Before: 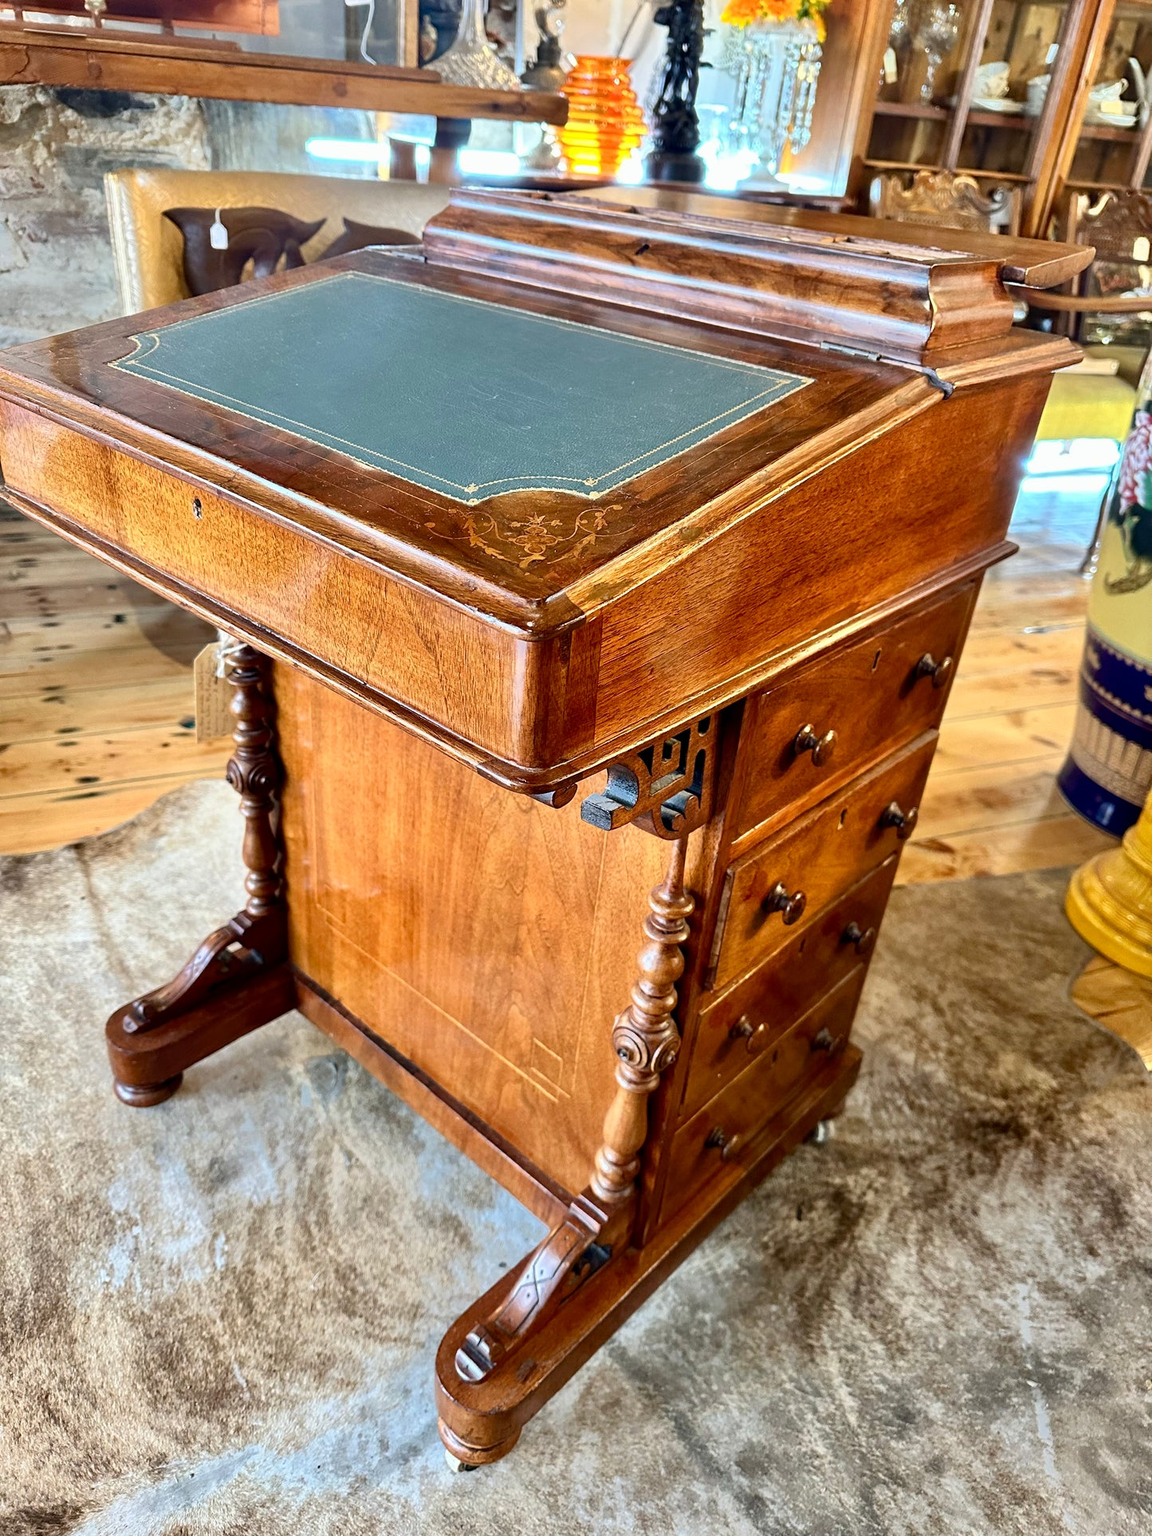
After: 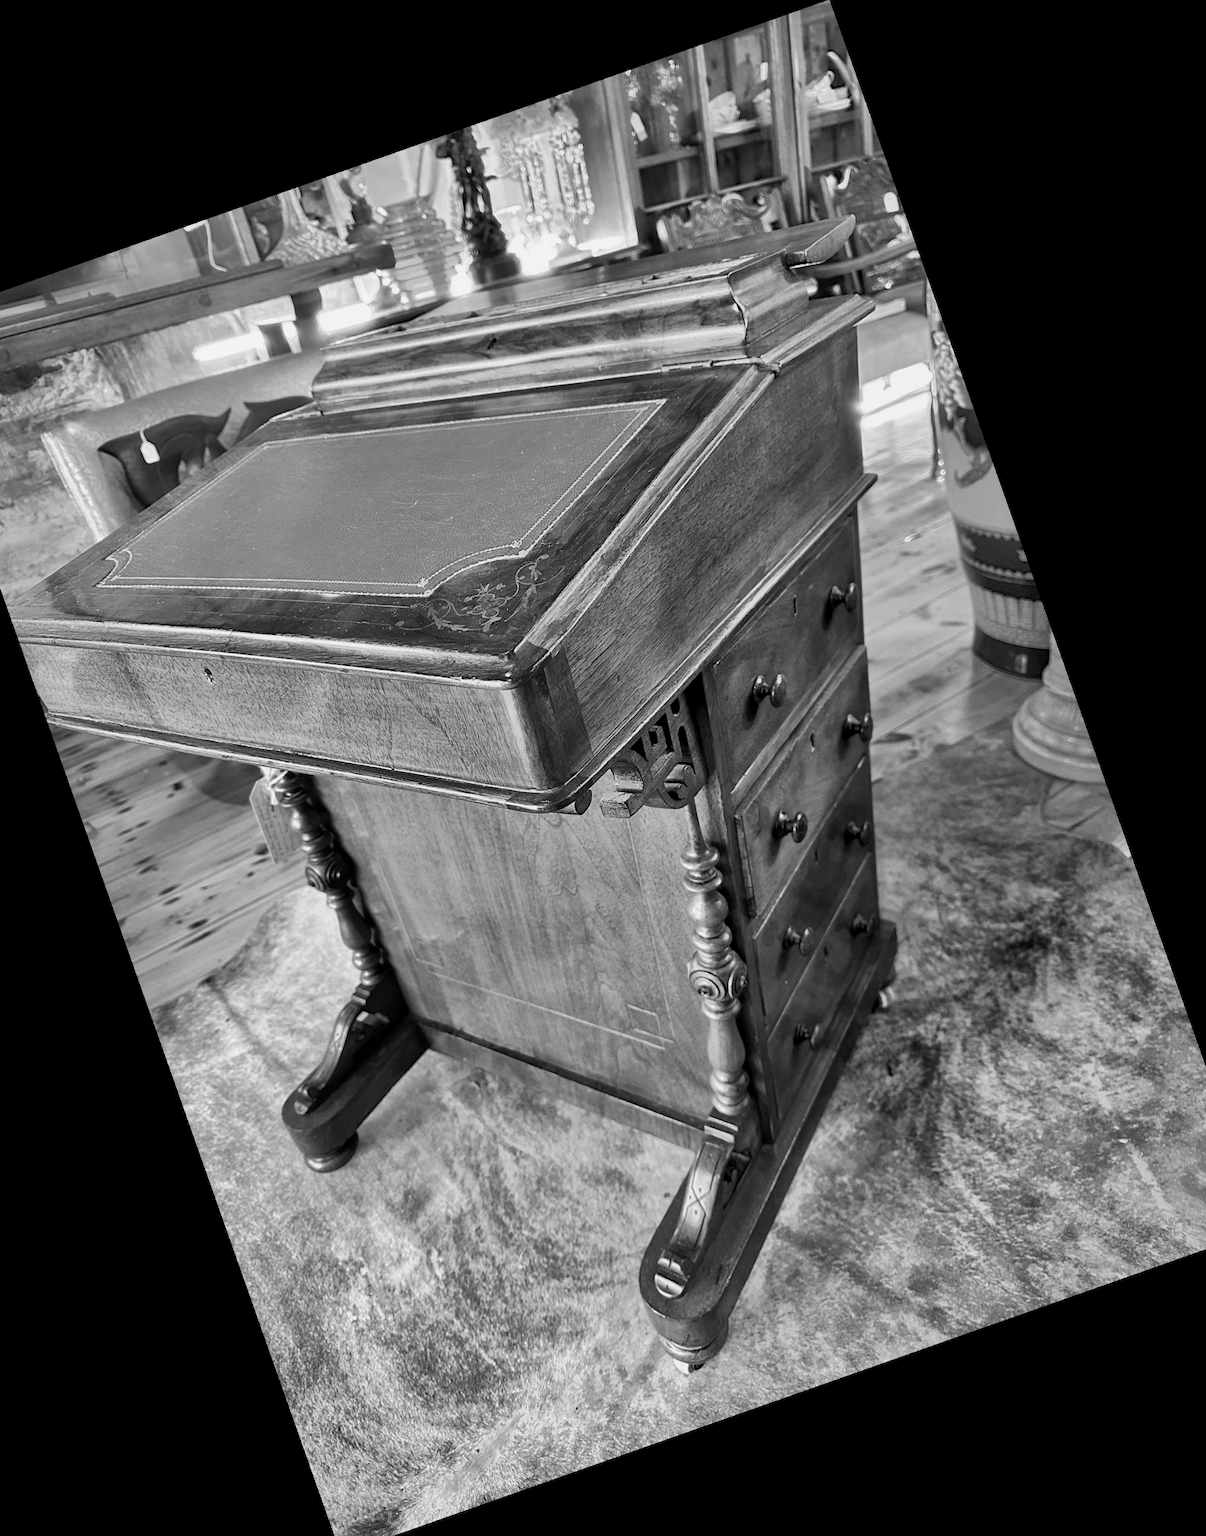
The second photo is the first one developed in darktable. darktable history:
shadows and highlights: on, module defaults
local contrast: mode bilateral grid, contrast 20, coarseness 50, detail 120%, midtone range 0.2
crop and rotate: angle 19.43°, left 6.812%, right 4.125%, bottom 1.087%
color balance rgb: perceptual saturation grading › global saturation 20%, global vibrance 20%
color calibration: output gray [0.18, 0.41, 0.41, 0], gray › normalize channels true, illuminant same as pipeline (D50), adaptation XYZ, x 0.346, y 0.359, gamut compression 0
